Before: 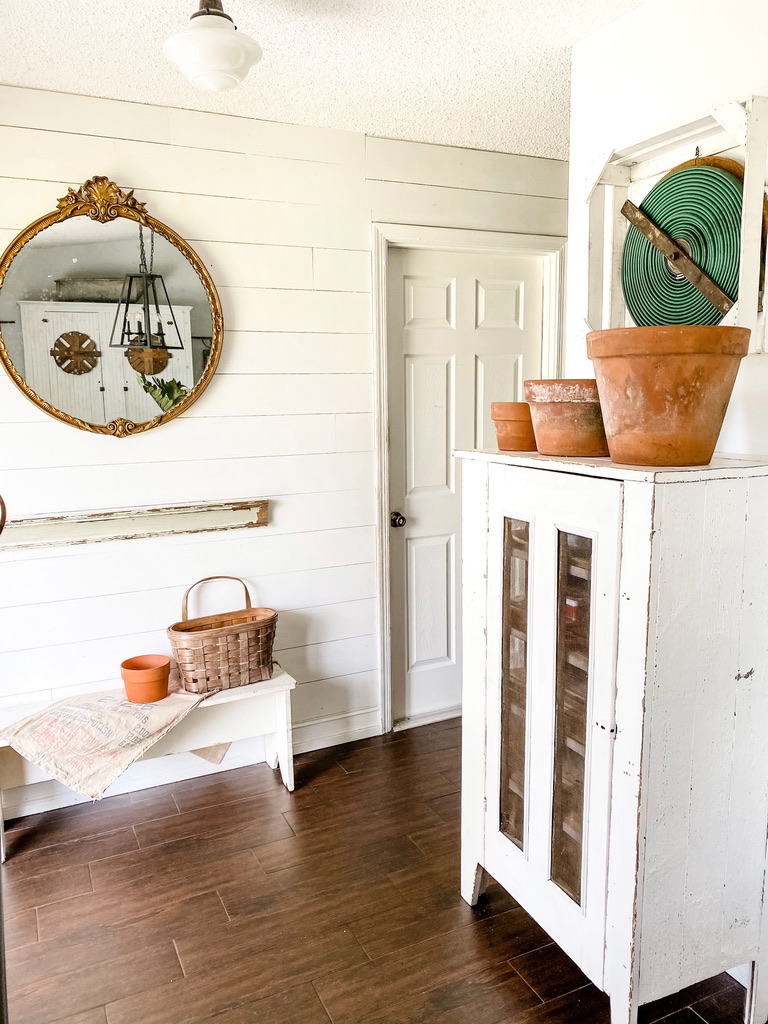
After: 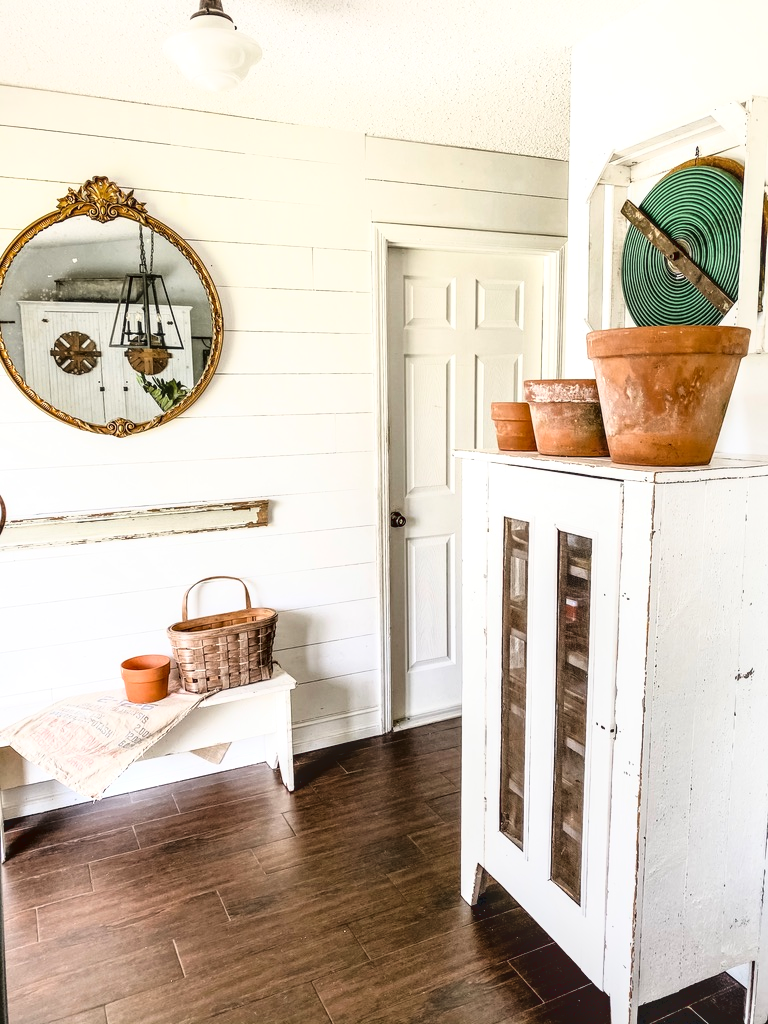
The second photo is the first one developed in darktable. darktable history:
tone curve: curves: ch0 [(0, 0) (0.003, 0.047) (0.011, 0.047) (0.025, 0.047) (0.044, 0.049) (0.069, 0.051) (0.1, 0.062) (0.136, 0.086) (0.177, 0.125) (0.224, 0.178) (0.277, 0.246) (0.335, 0.324) (0.399, 0.407) (0.468, 0.48) (0.543, 0.57) (0.623, 0.675) (0.709, 0.772) (0.801, 0.876) (0.898, 0.963) (1, 1)], color space Lab, linked channels
local contrast: on, module defaults
